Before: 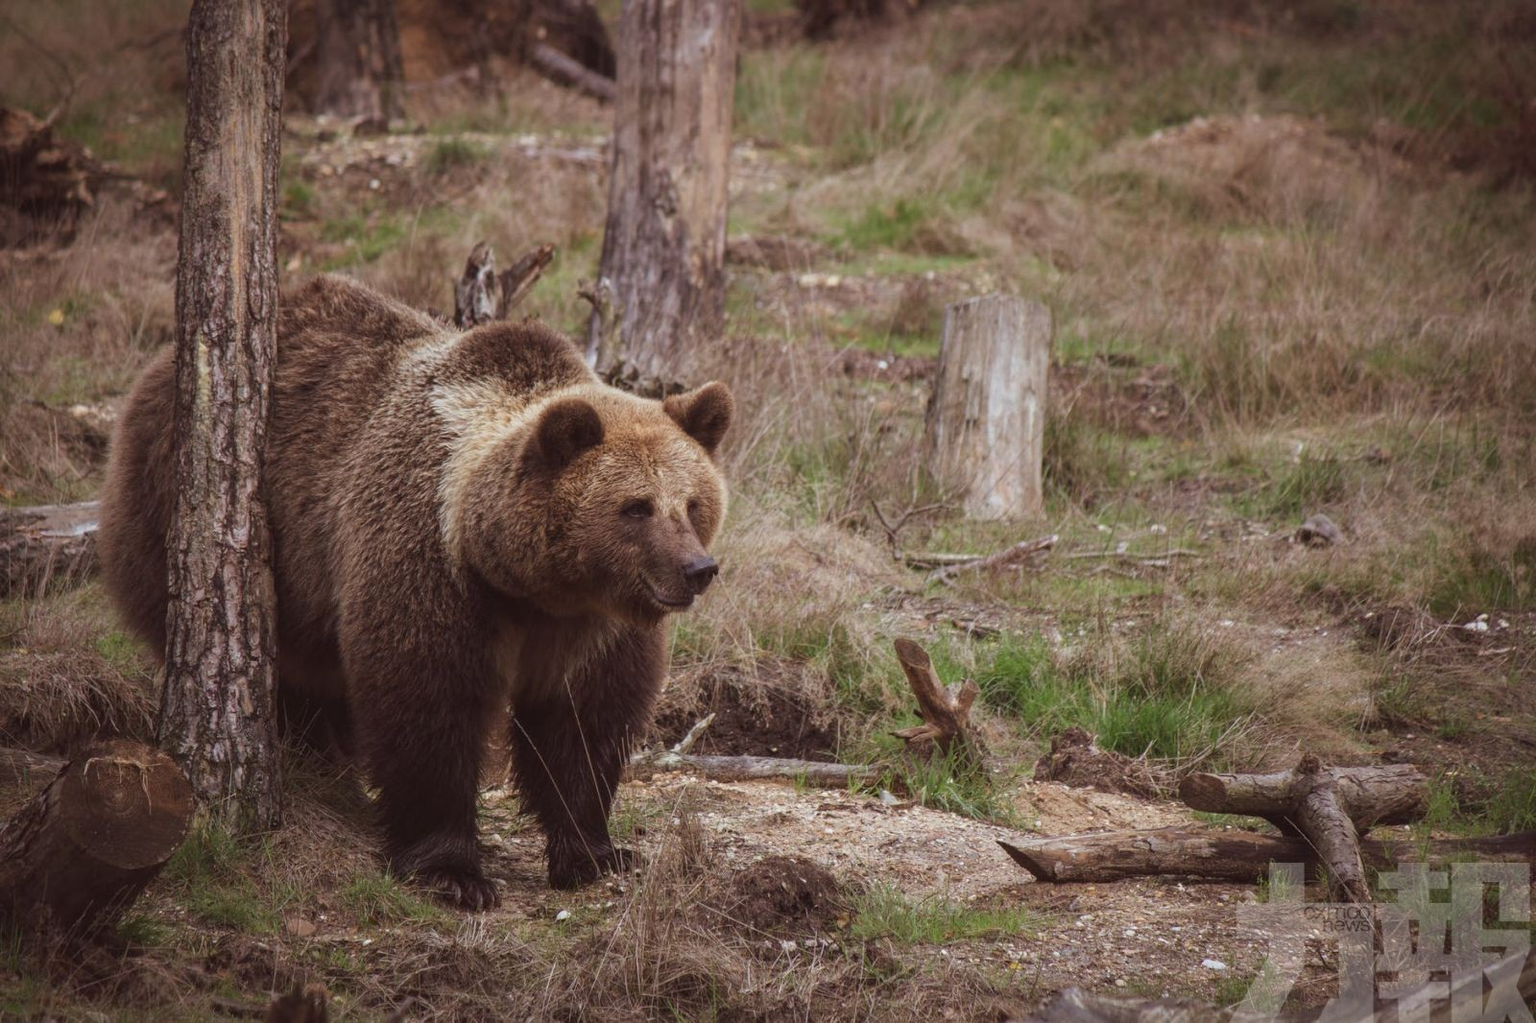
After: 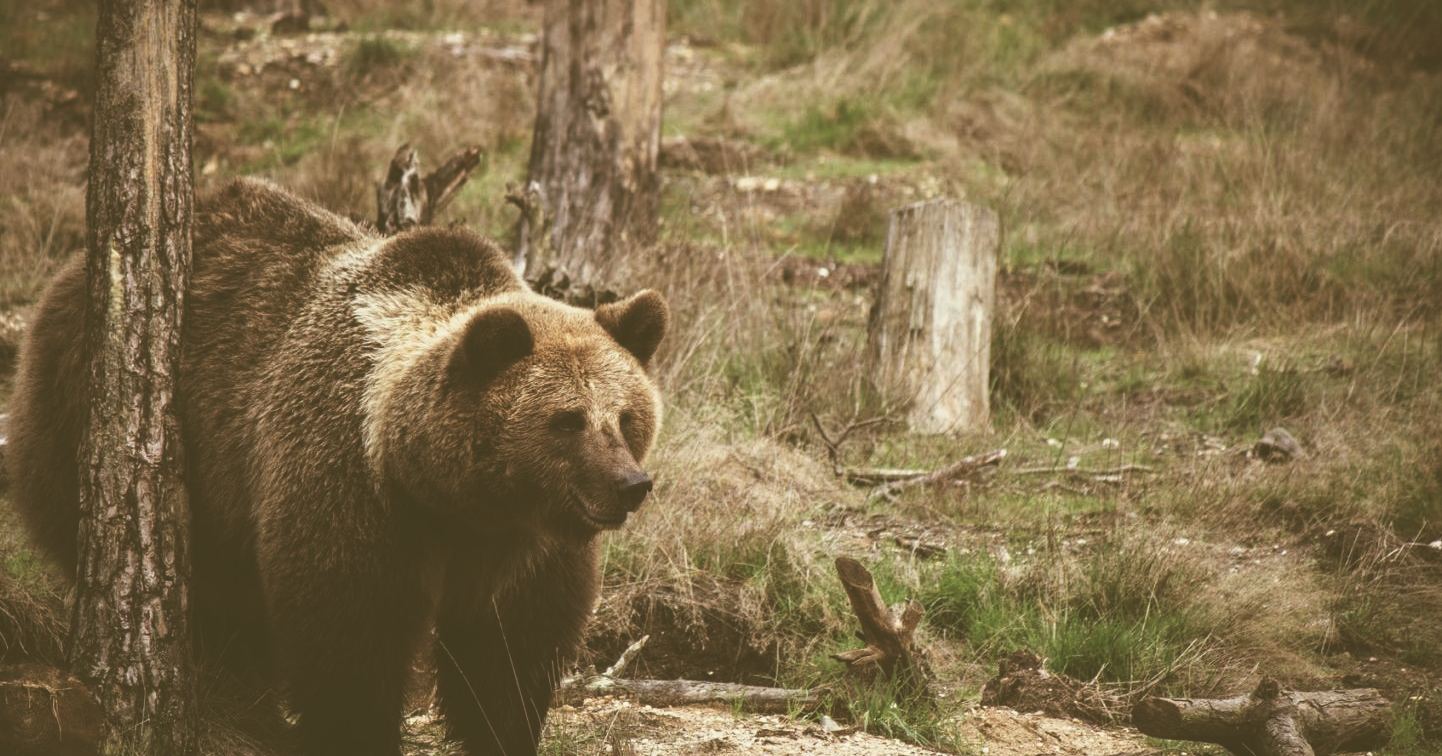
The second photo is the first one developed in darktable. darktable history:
crop: left 6.006%, top 10.194%, right 3.813%, bottom 18.877%
contrast brightness saturation: contrast -0.059, saturation -0.394
tone equalizer: edges refinement/feathering 500, mask exposure compensation -1.57 EV, preserve details guided filter
base curve: curves: ch0 [(0, 0.036) (0.007, 0.037) (0.604, 0.887) (1, 1)], preserve colors none
color correction: highlights a* -1.55, highlights b* 10.24, shadows a* 0.581, shadows b* 18.61
